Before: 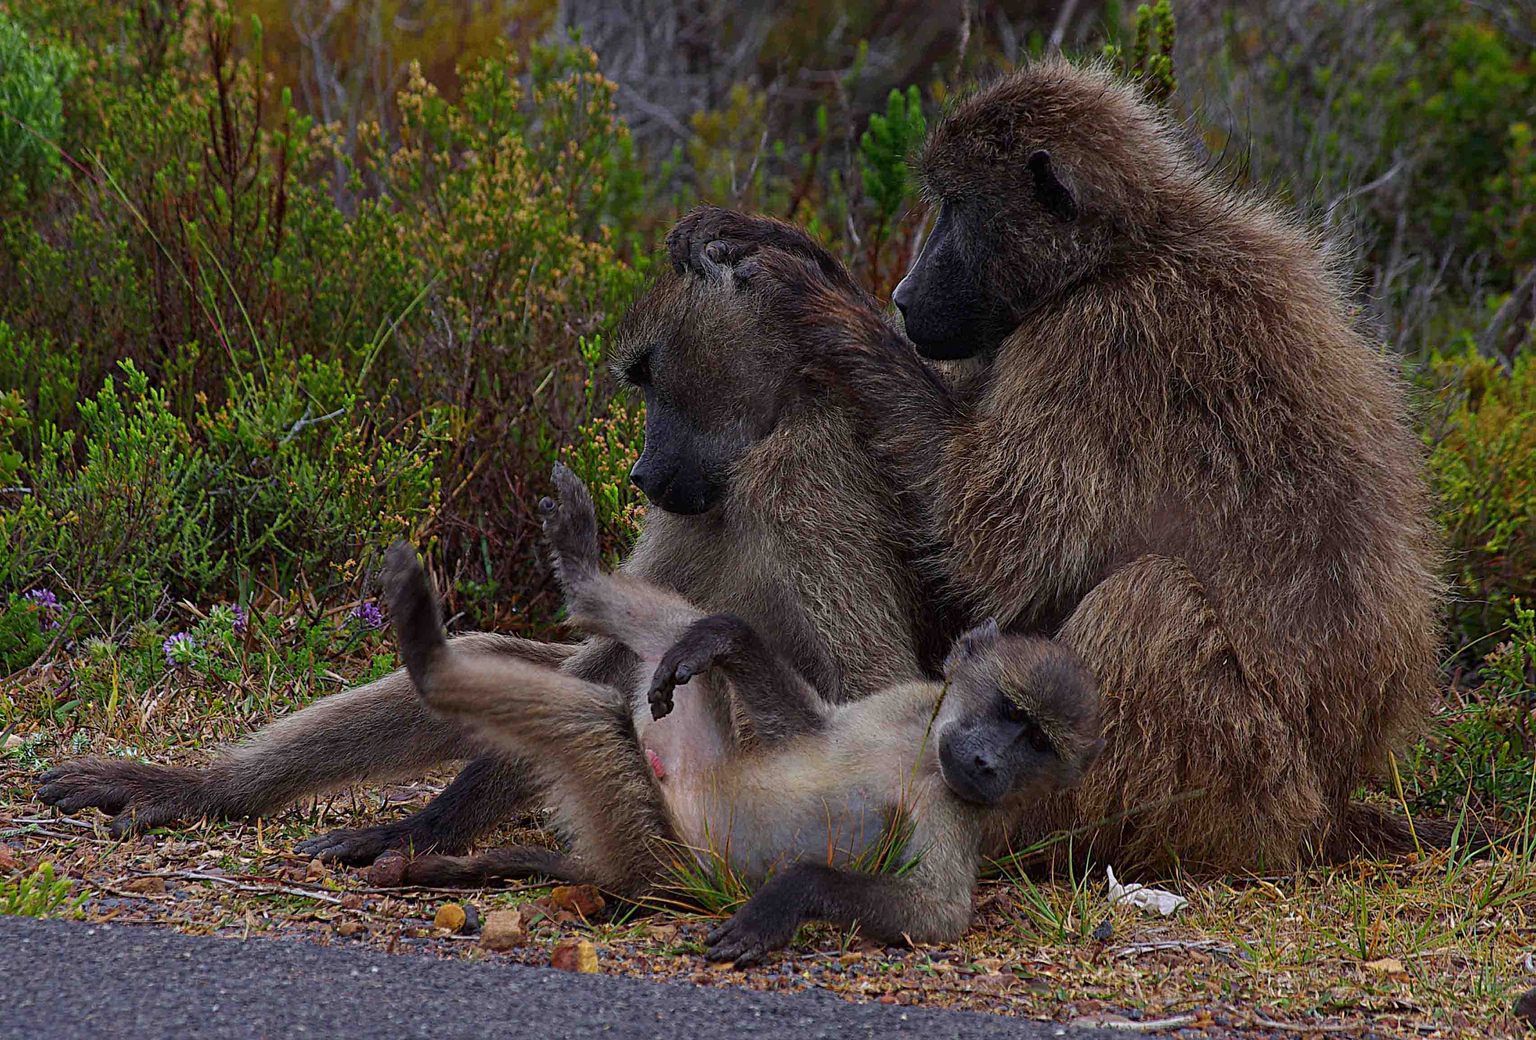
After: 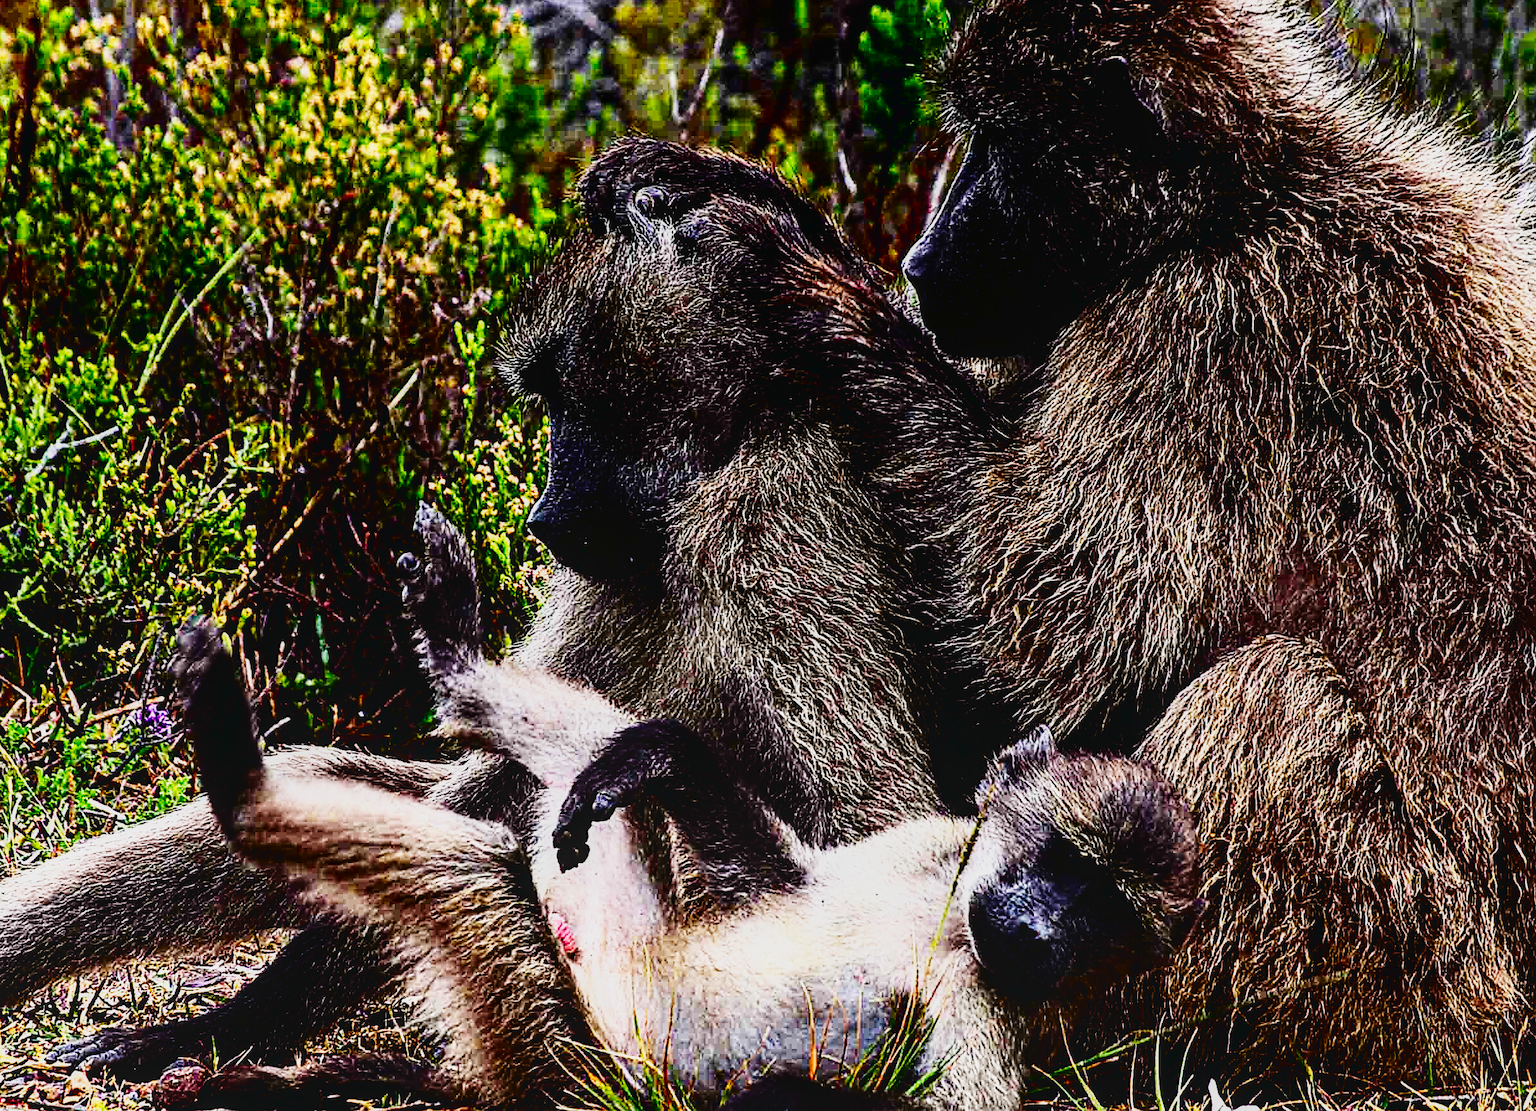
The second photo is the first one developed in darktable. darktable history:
crop and rotate: left 17.046%, top 10.659%, right 12.989%, bottom 14.553%
contrast brightness saturation: contrast 0.13, brightness -0.24, saturation 0.14
exposure: black level correction 0.004, exposure 0.014 EV, compensate highlight preservation false
sharpen: amount 0.2
base curve: curves: ch0 [(0, 0.003) (0.001, 0.002) (0.006, 0.004) (0.02, 0.022) (0.048, 0.086) (0.094, 0.234) (0.162, 0.431) (0.258, 0.629) (0.385, 0.8) (0.548, 0.918) (0.751, 0.988) (1, 1)], preserve colors none
local contrast: detail 110%
rgb curve: curves: ch0 [(0, 0) (0.21, 0.15) (0.24, 0.21) (0.5, 0.75) (0.75, 0.96) (0.89, 0.99) (1, 1)]; ch1 [(0, 0.02) (0.21, 0.13) (0.25, 0.2) (0.5, 0.67) (0.75, 0.9) (0.89, 0.97) (1, 1)]; ch2 [(0, 0.02) (0.21, 0.13) (0.25, 0.2) (0.5, 0.67) (0.75, 0.9) (0.89, 0.97) (1, 1)], compensate middle gray true
